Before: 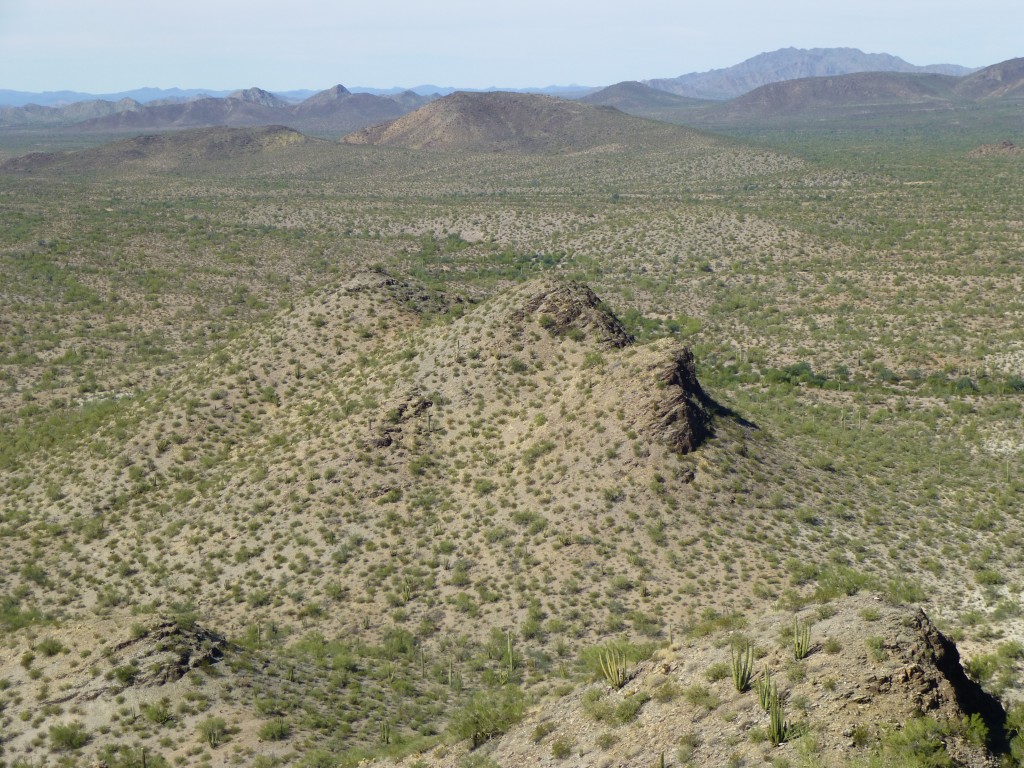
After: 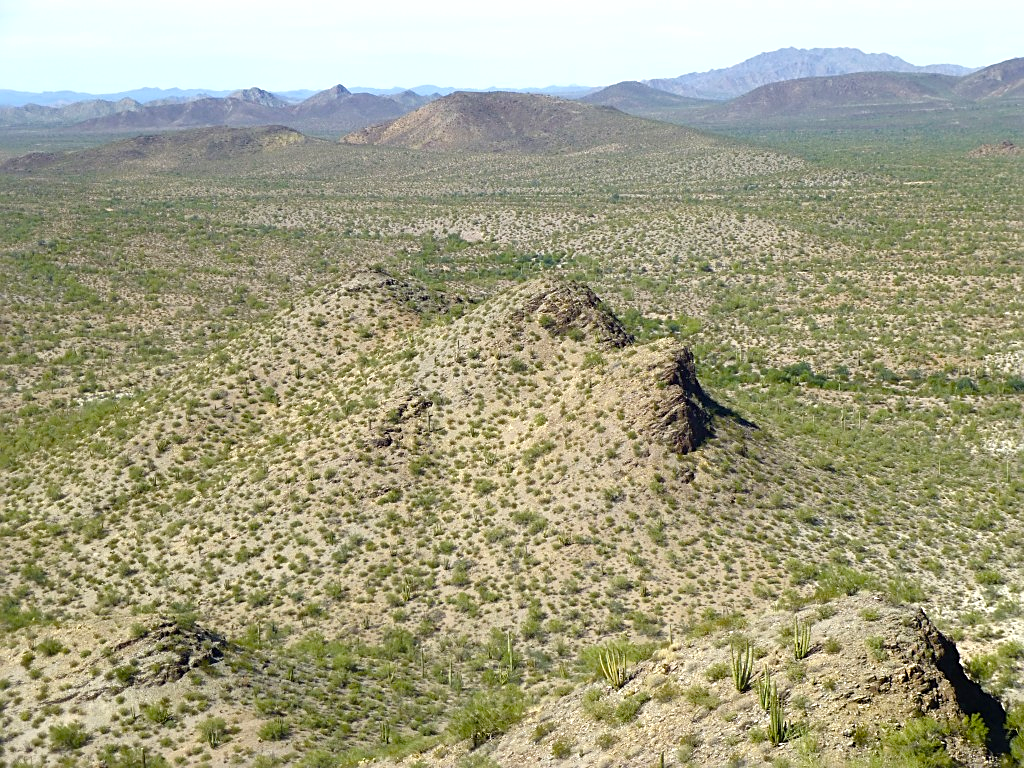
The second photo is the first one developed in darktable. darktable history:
color balance rgb: highlights gain › luminance 10.365%, perceptual saturation grading › global saturation 20%, perceptual saturation grading › highlights -24.786%, perceptual saturation grading › shadows 26.152%, perceptual brilliance grading › global brilliance 11.073%
sharpen: on, module defaults
